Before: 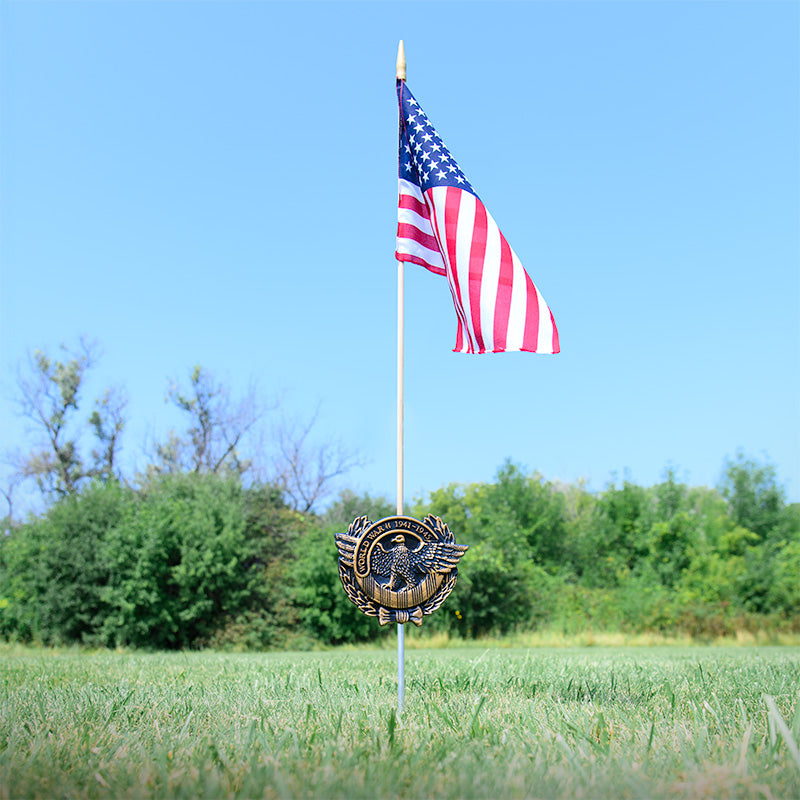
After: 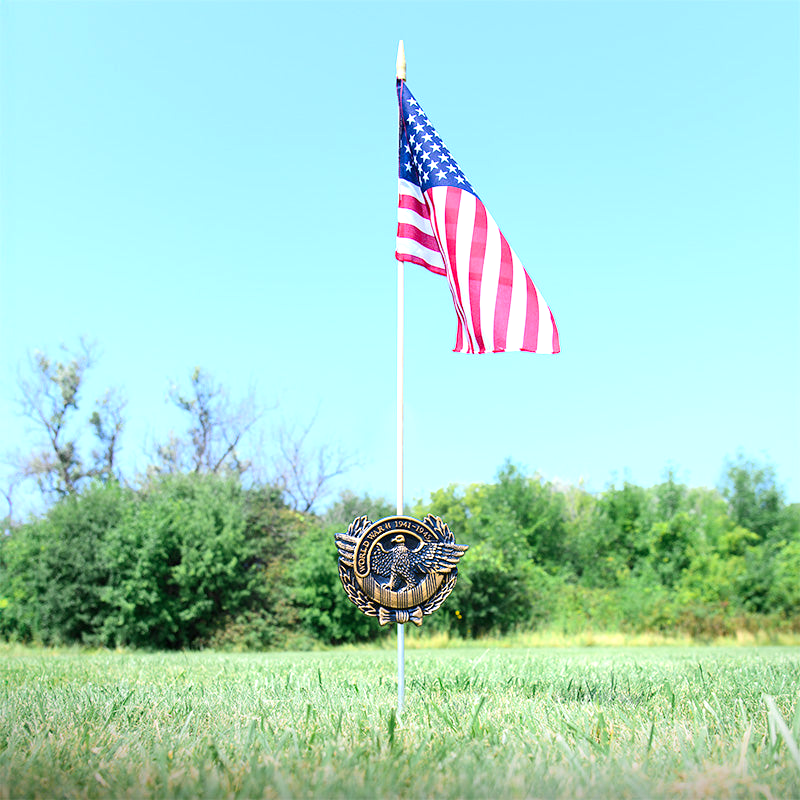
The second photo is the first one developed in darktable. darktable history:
contrast brightness saturation: contrast 0.08, saturation 0.02
exposure: black level correction 0, exposure 0.5 EV, compensate exposure bias true, compensate highlight preservation false
